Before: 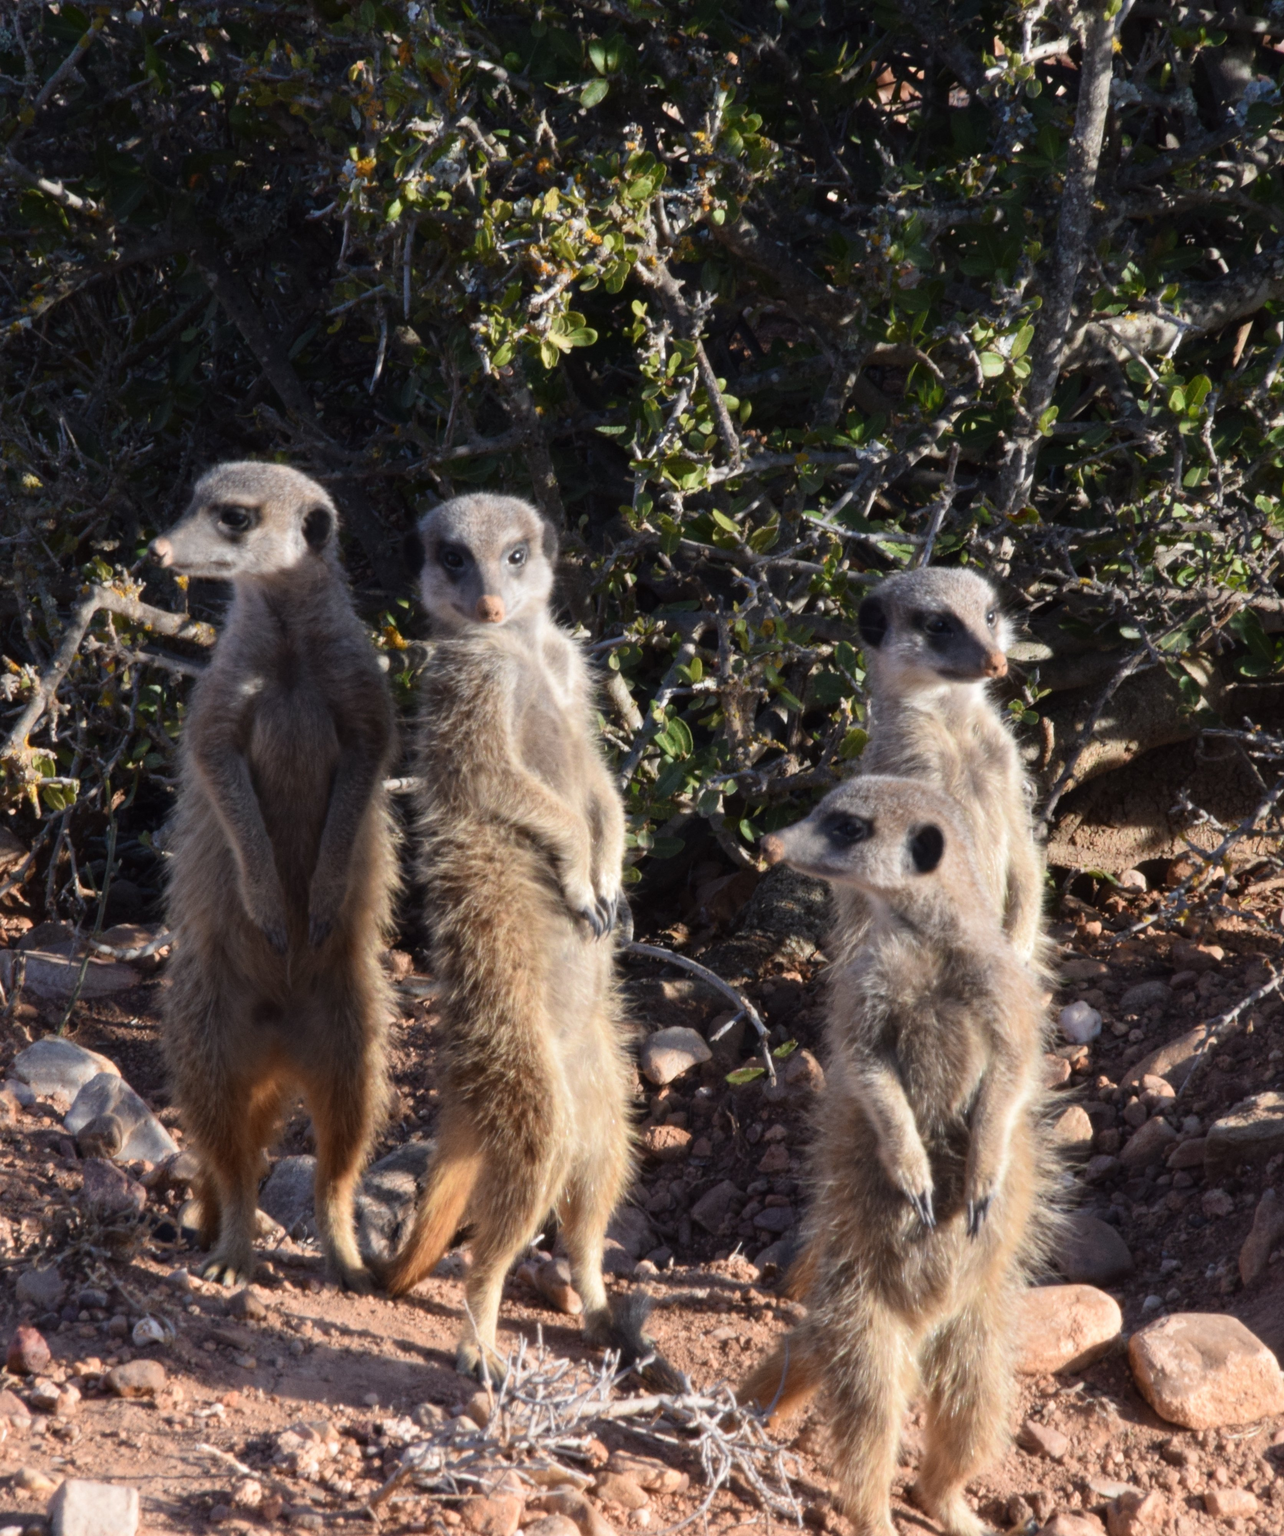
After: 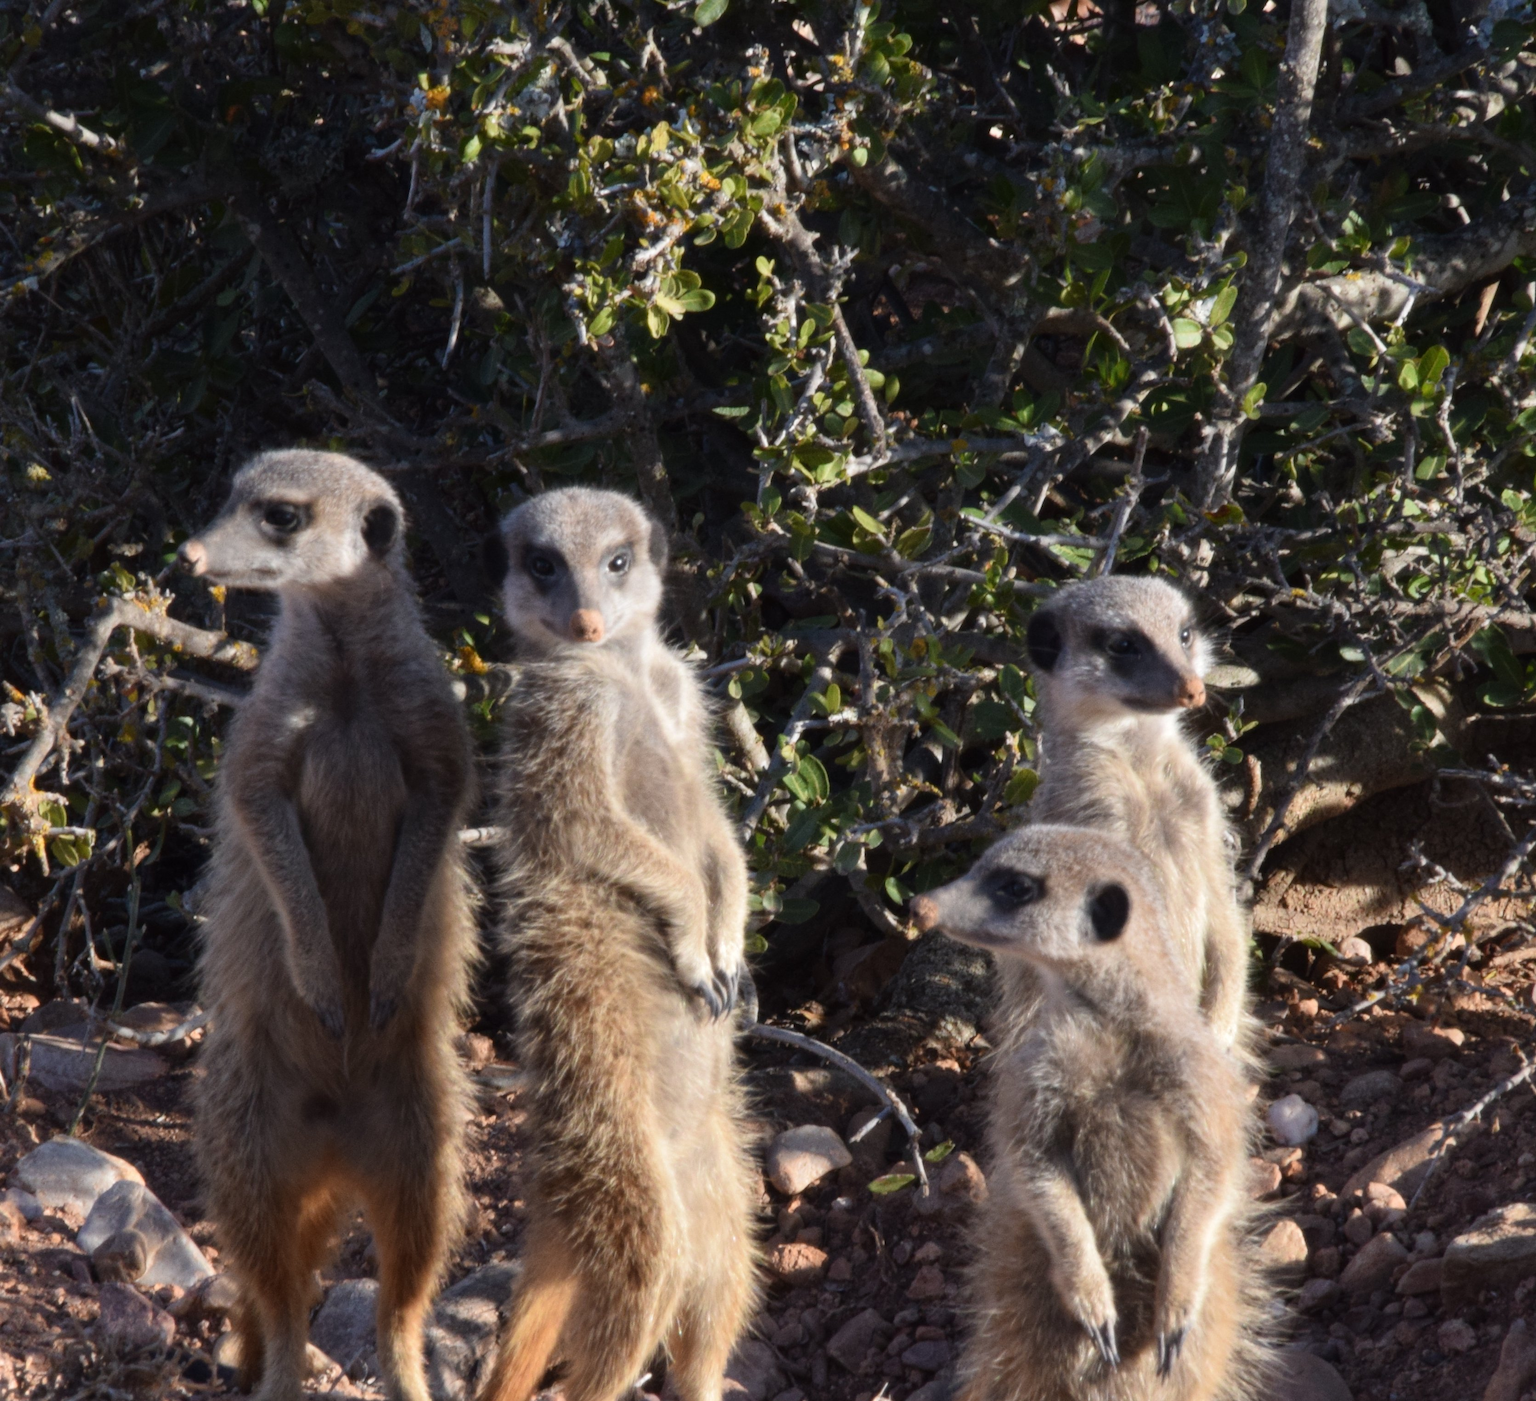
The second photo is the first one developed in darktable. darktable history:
crop: top 5.612%, bottom 18.045%
